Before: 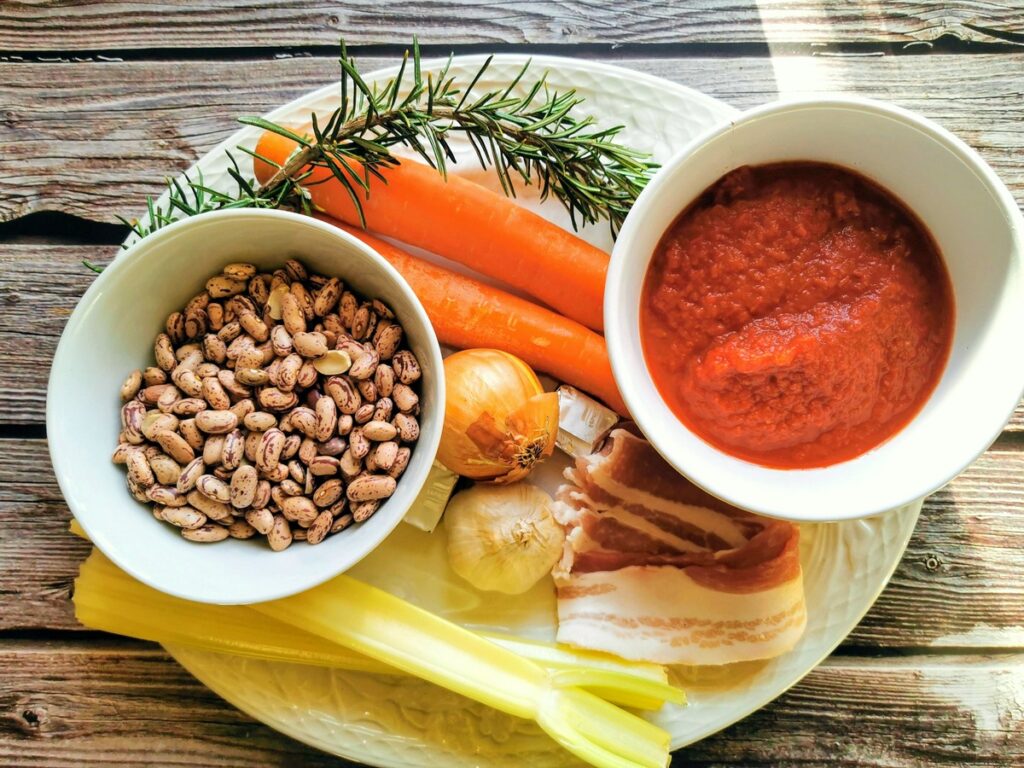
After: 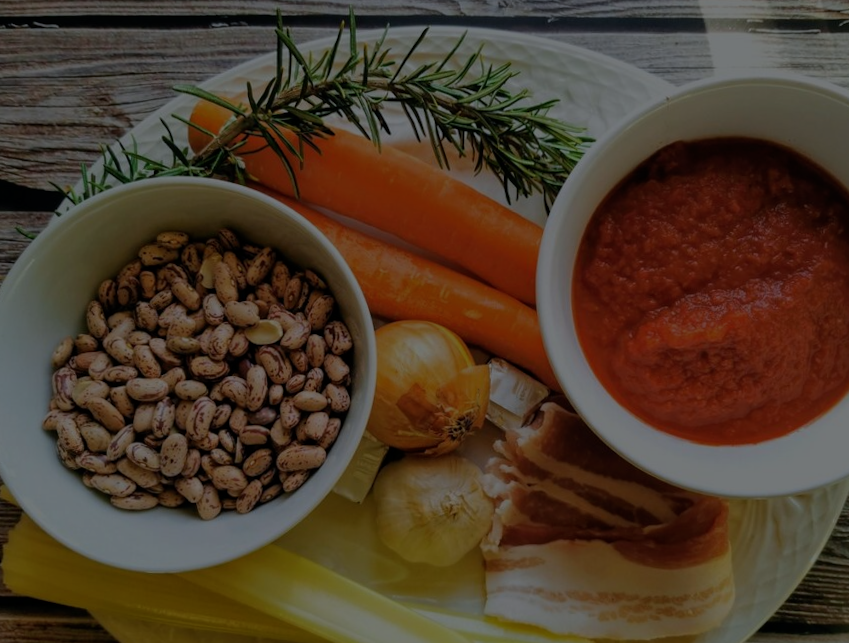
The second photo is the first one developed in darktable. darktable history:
exposure: exposure -2.446 EV, compensate highlight preservation false
white balance: red 0.983, blue 1.036
crop and rotate: left 7.196%, top 4.574%, right 10.605%, bottom 13.178%
rotate and perspective: rotation 0.8°, automatic cropping off
